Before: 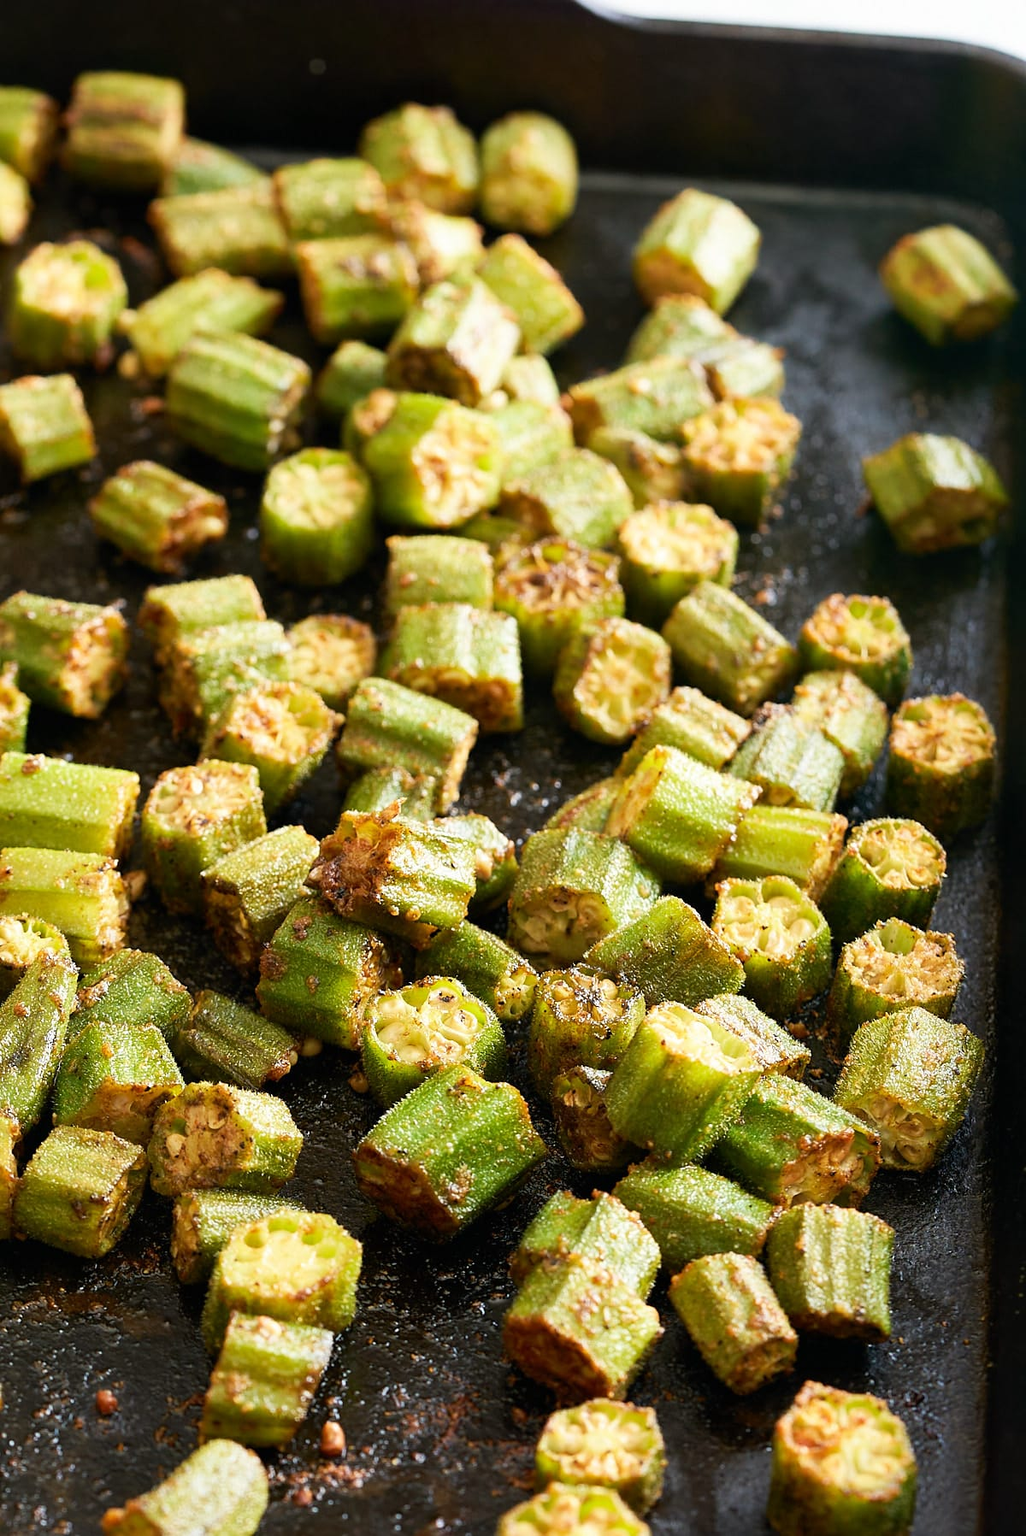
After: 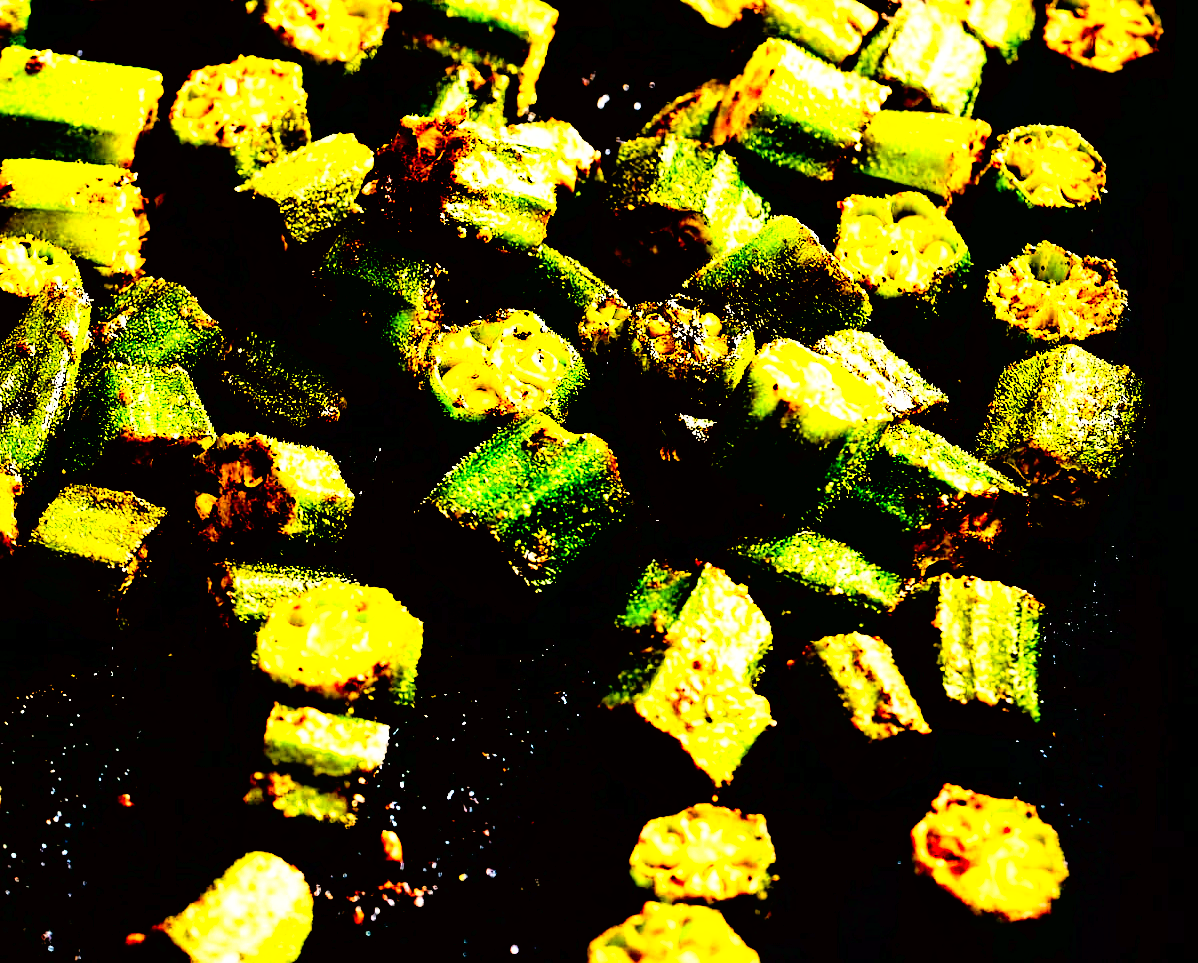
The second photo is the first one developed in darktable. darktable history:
crop and rotate: top 46.383%, right 0.123%
tone curve: curves: ch0 [(0, 0) (0.003, 0.008) (0.011, 0.008) (0.025, 0.008) (0.044, 0.008) (0.069, 0.006) (0.1, 0.006) (0.136, 0.006) (0.177, 0.008) (0.224, 0.012) (0.277, 0.026) (0.335, 0.083) (0.399, 0.165) (0.468, 0.292) (0.543, 0.416) (0.623, 0.535) (0.709, 0.692) (0.801, 0.853) (0.898, 0.981) (1, 1)], preserve colors none
contrast brightness saturation: contrast 0.761, brightness -0.985, saturation 0.988
